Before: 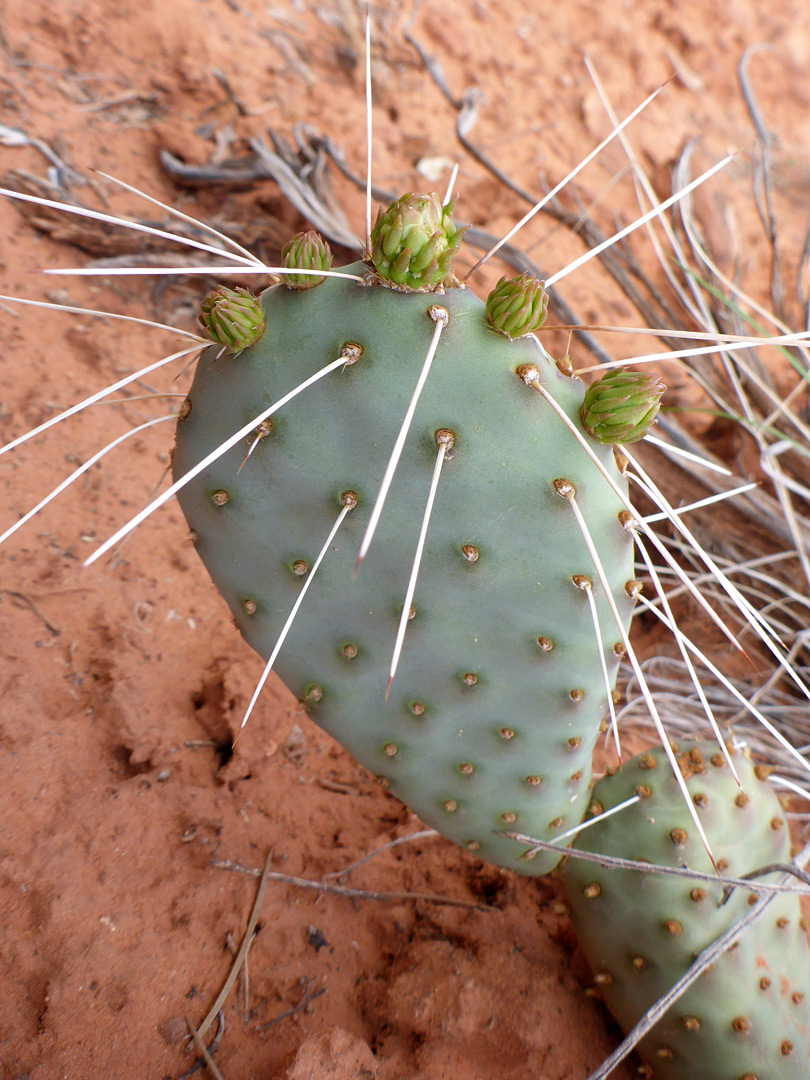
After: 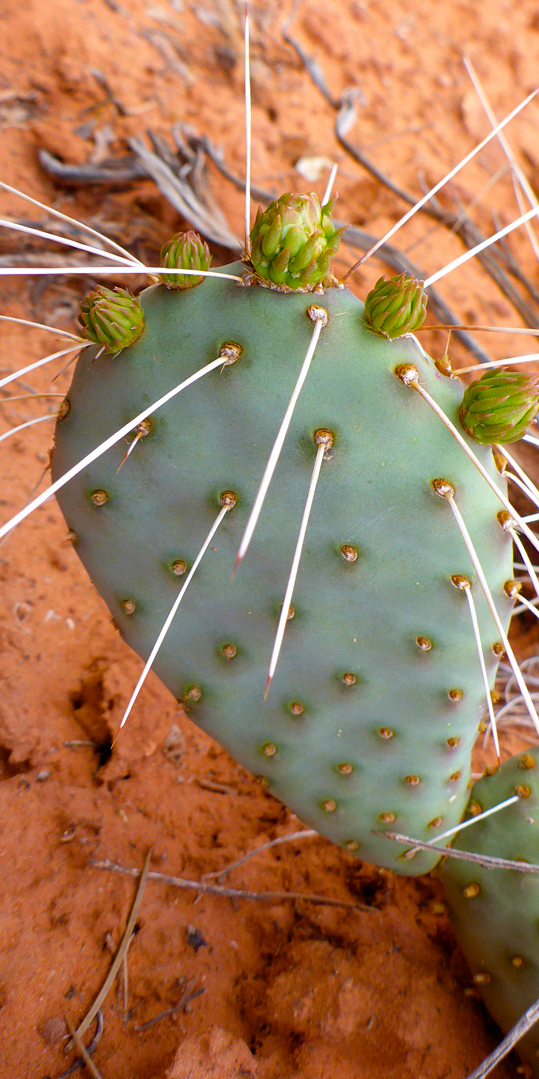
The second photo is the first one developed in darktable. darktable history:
crop and rotate: left 15.055%, right 18.278%
color balance rgb: linear chroma grading › global chroma 15%, perceptual saturation grading › global saturation 30%
